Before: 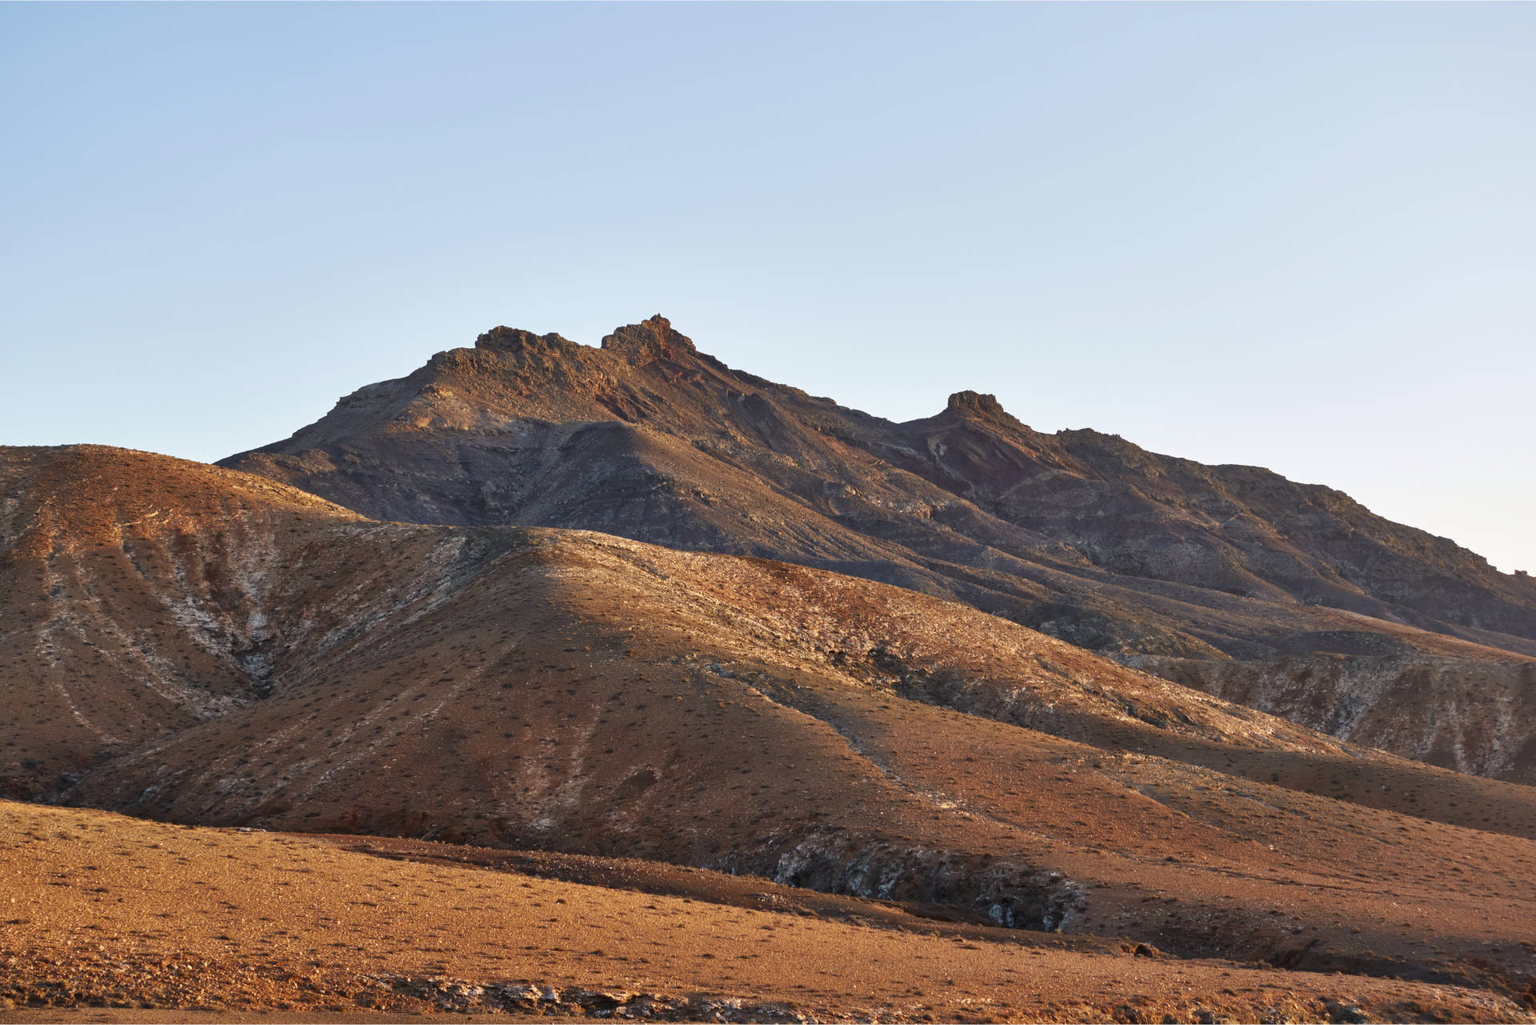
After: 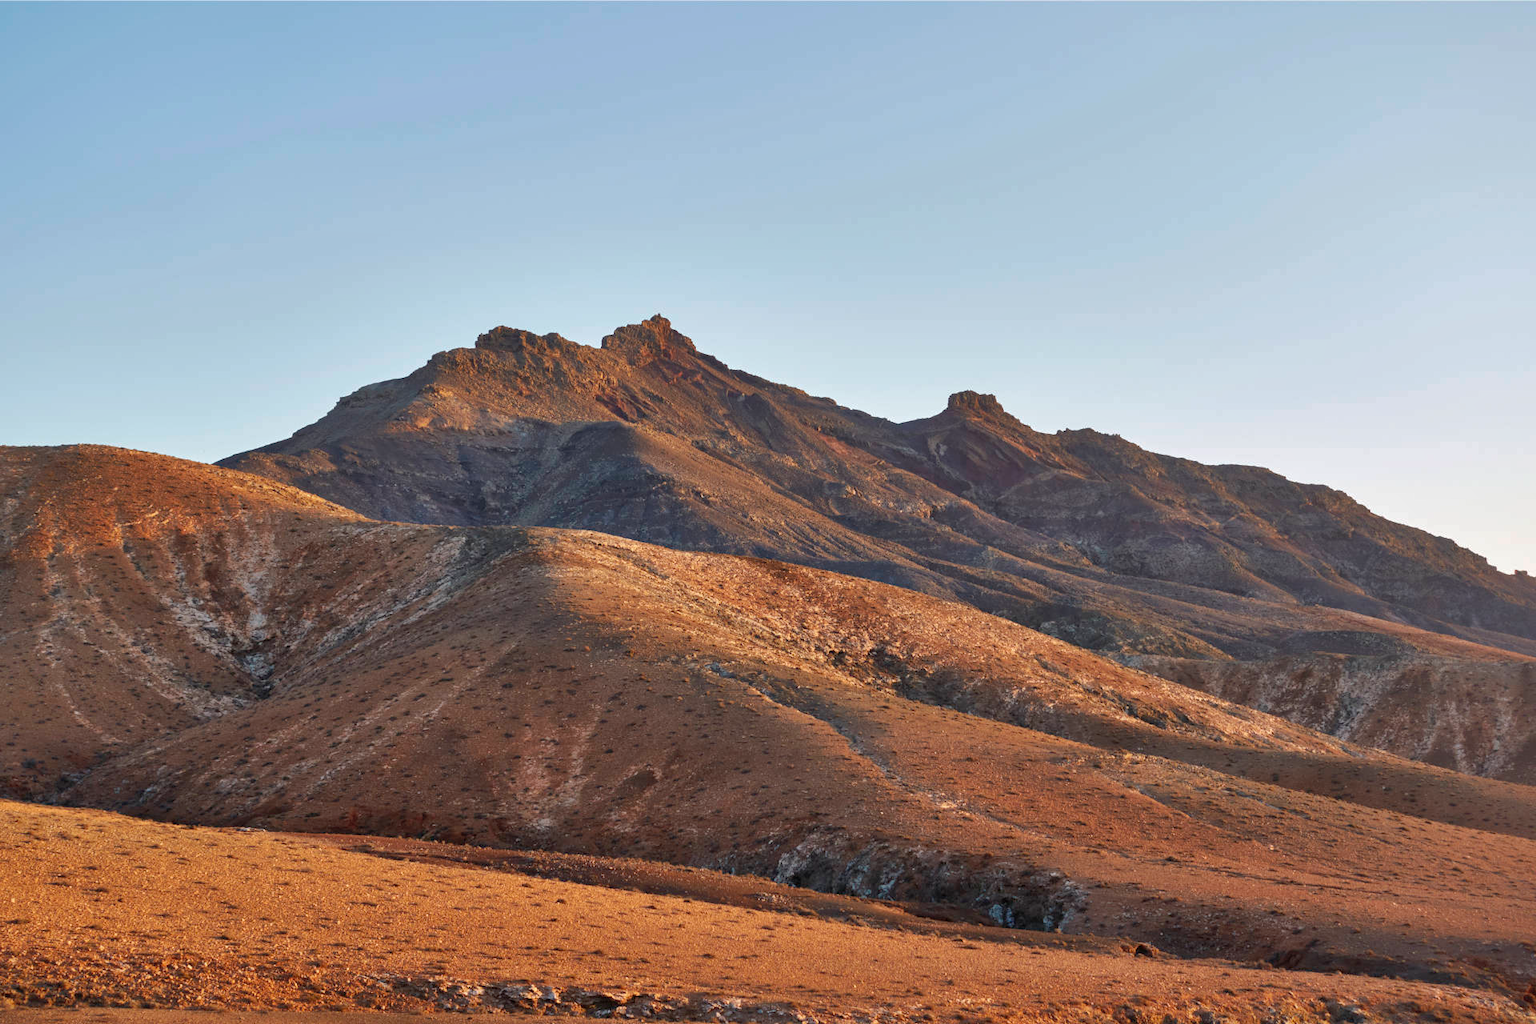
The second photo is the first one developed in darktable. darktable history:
shadows and highlights: highlights color adjustment 42.18%
